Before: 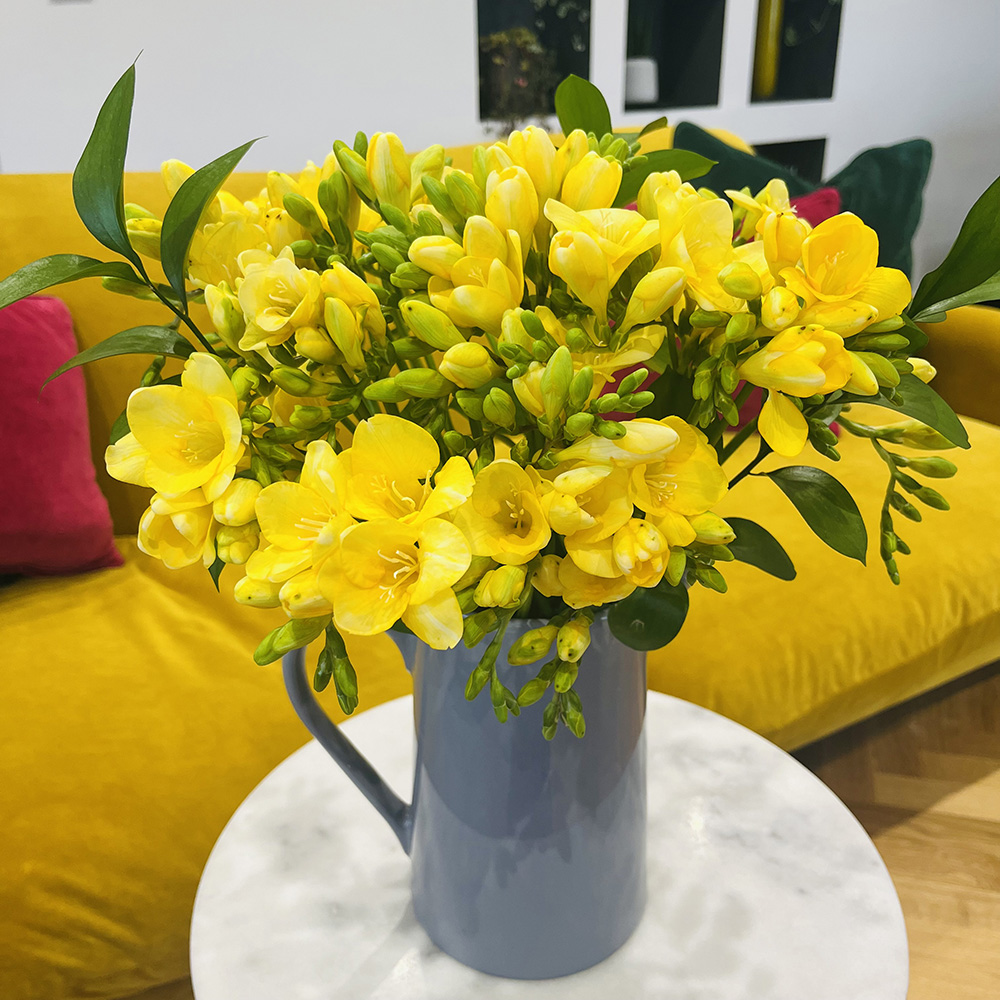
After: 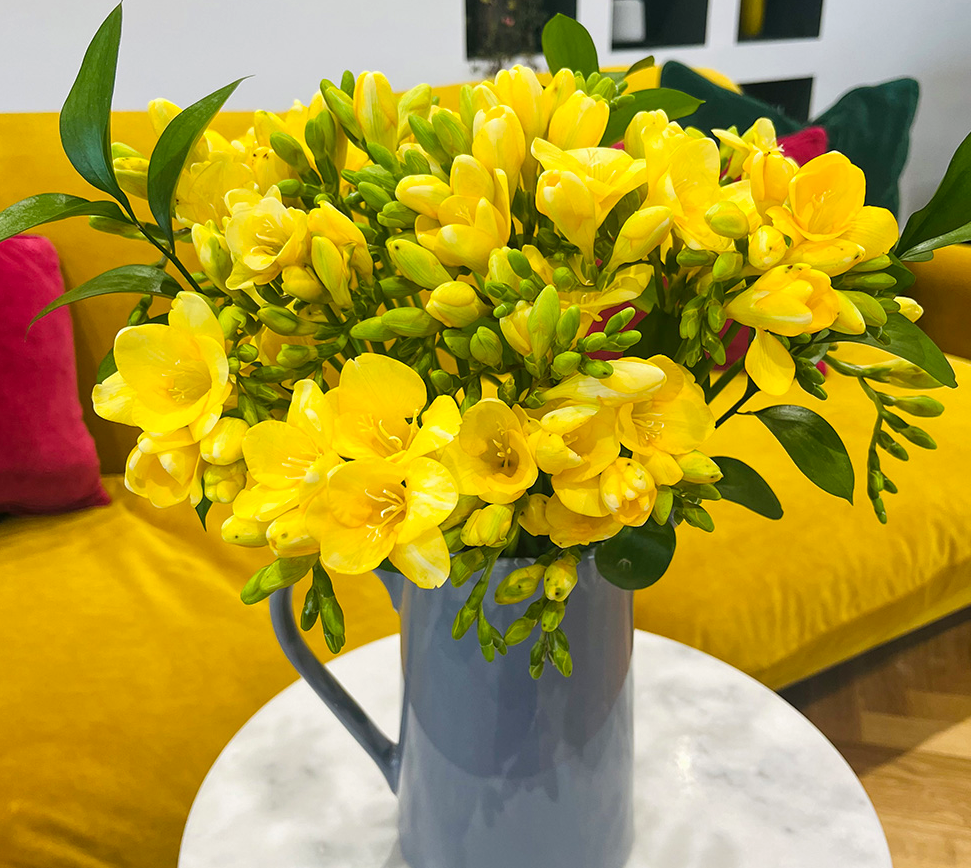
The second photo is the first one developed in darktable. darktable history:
crop: left 1.37%, top 6.181%, right 1.437%, bottom 6.937%
local contrast: highlights 106%, shadows 98%, detail 120%, midtone range 0.2
